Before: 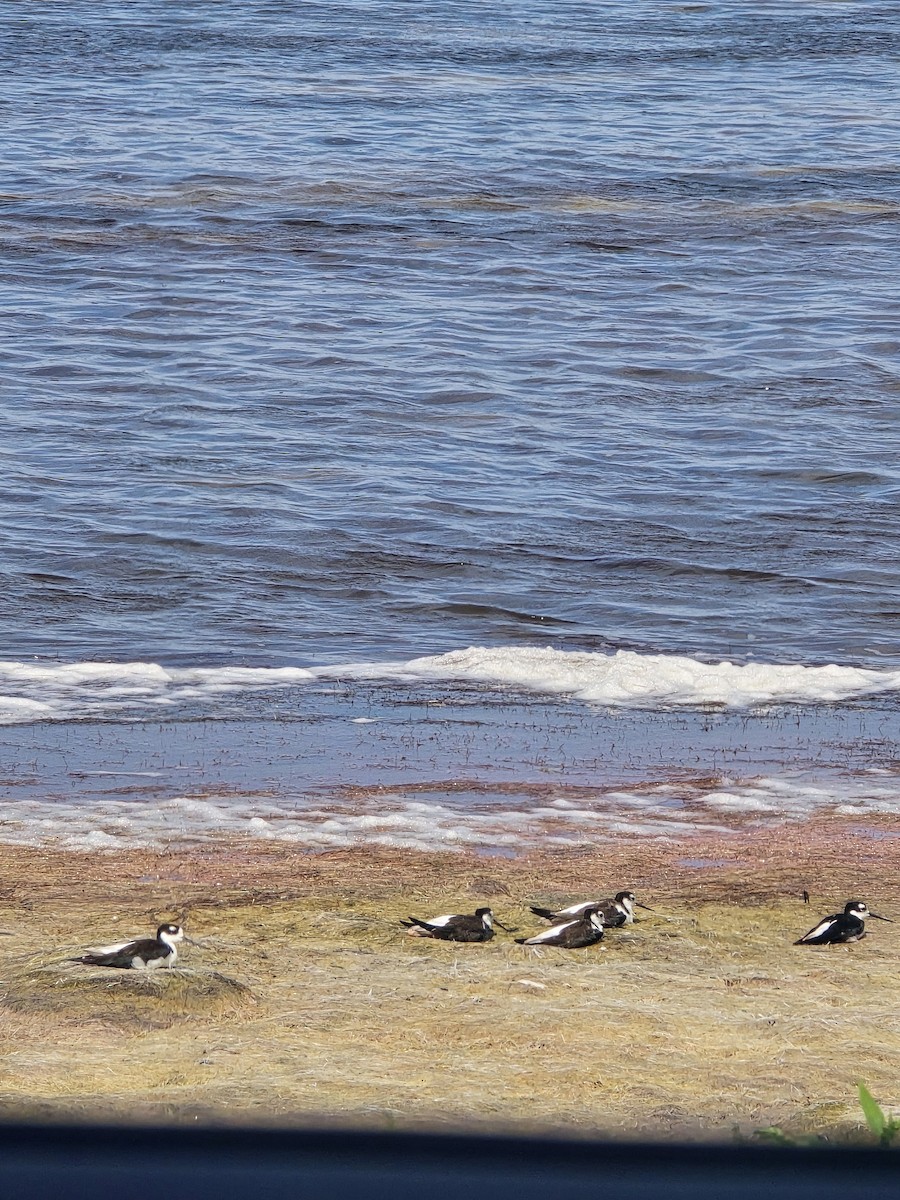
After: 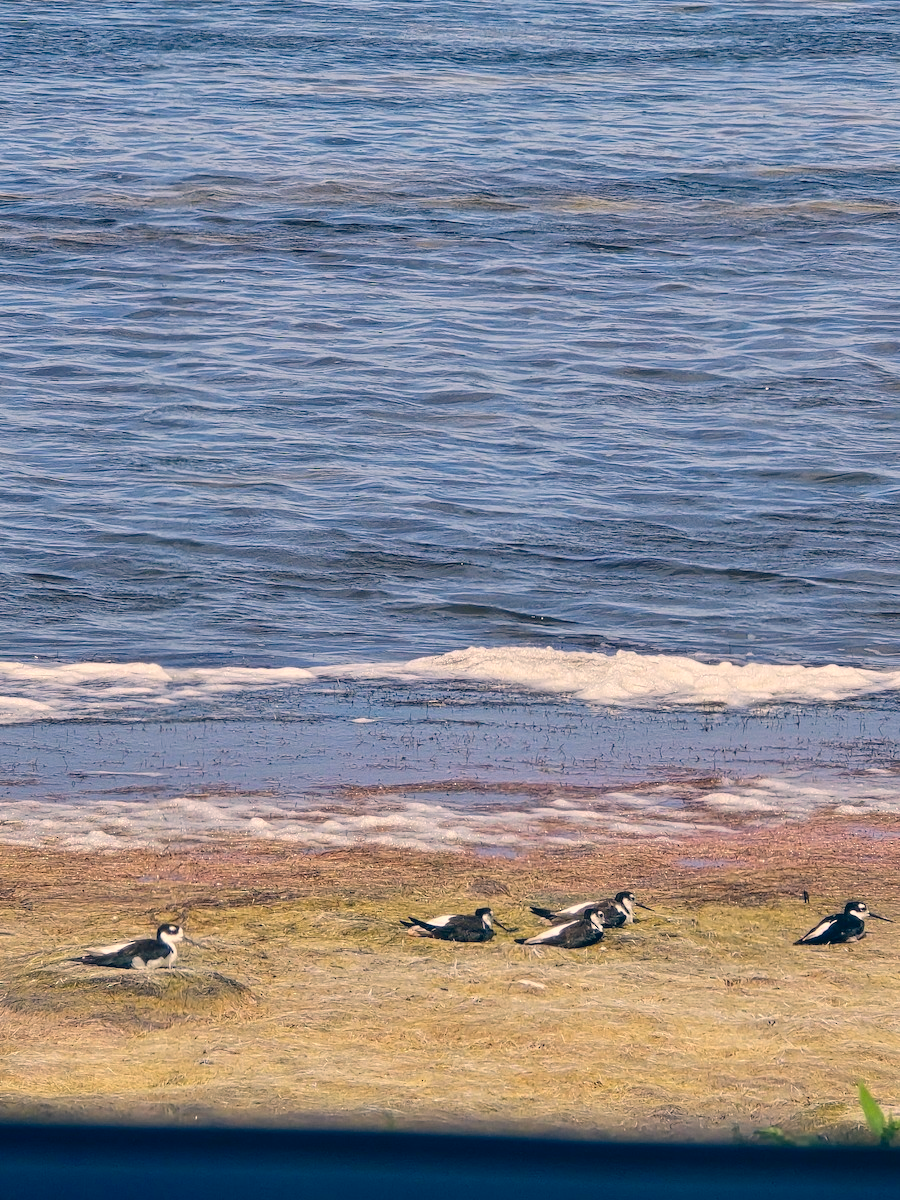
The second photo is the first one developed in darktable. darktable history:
color correction: highlights a* 10.36, highlights b* 13.93, shadows a* -10.29, shadows b* -15.02
